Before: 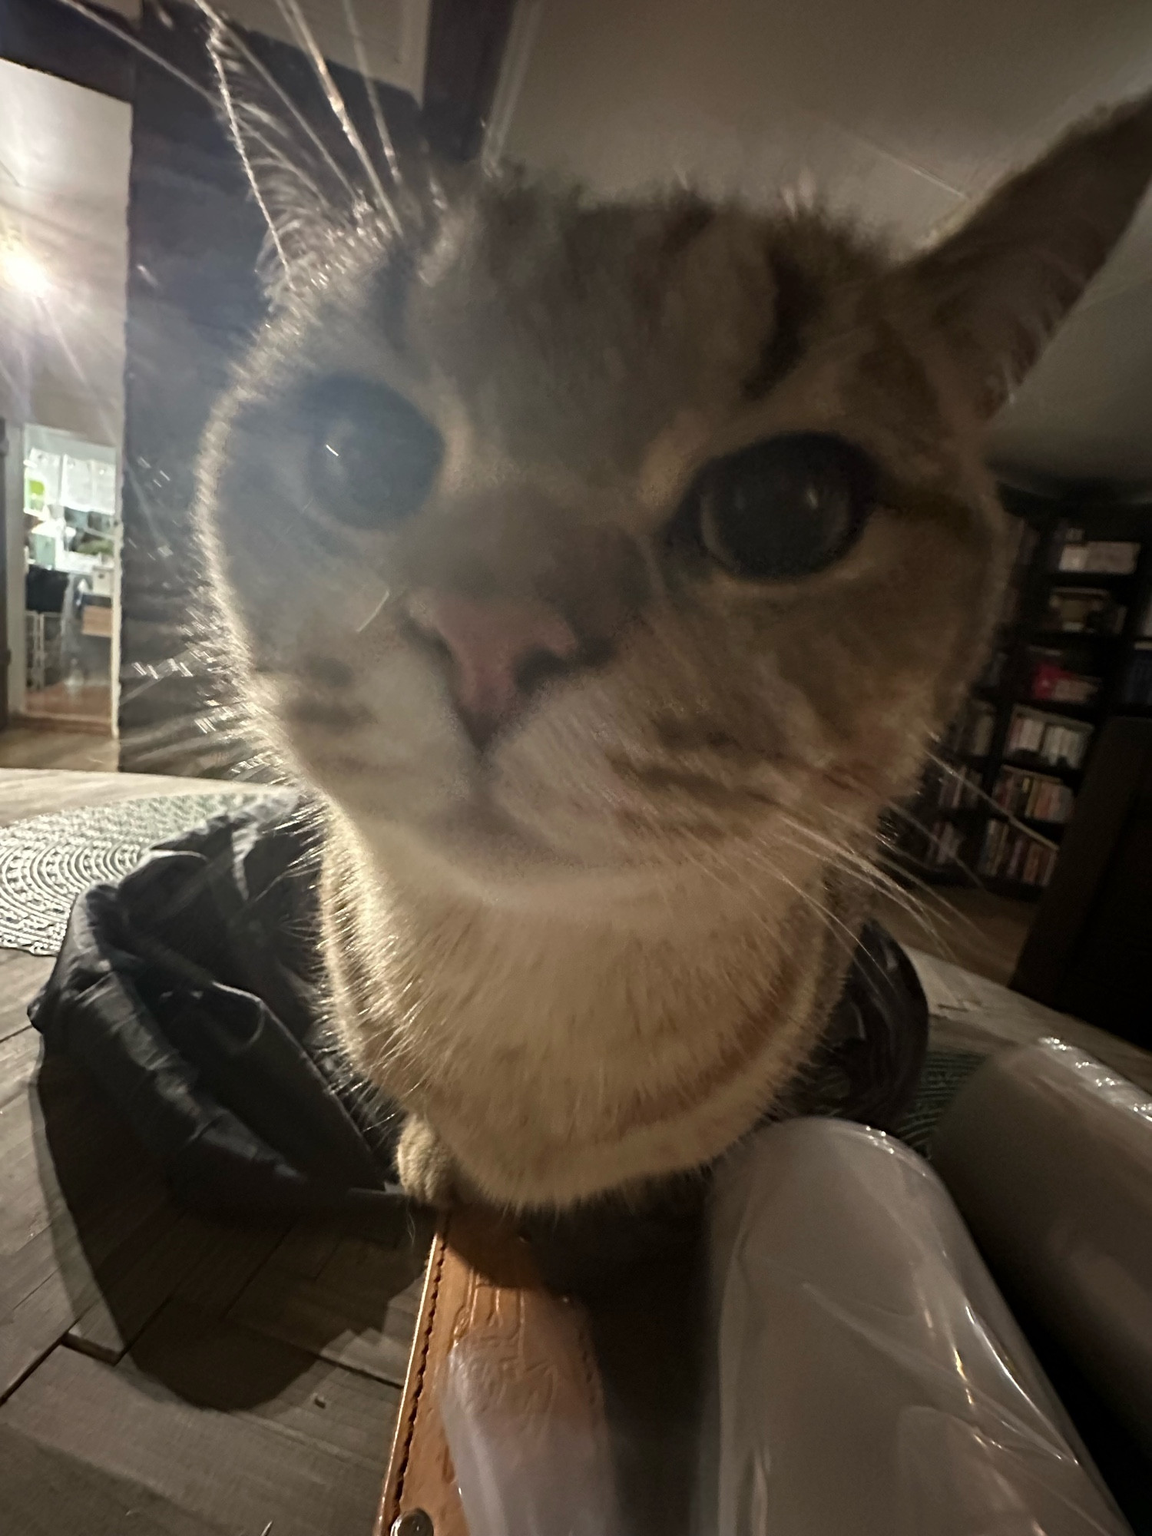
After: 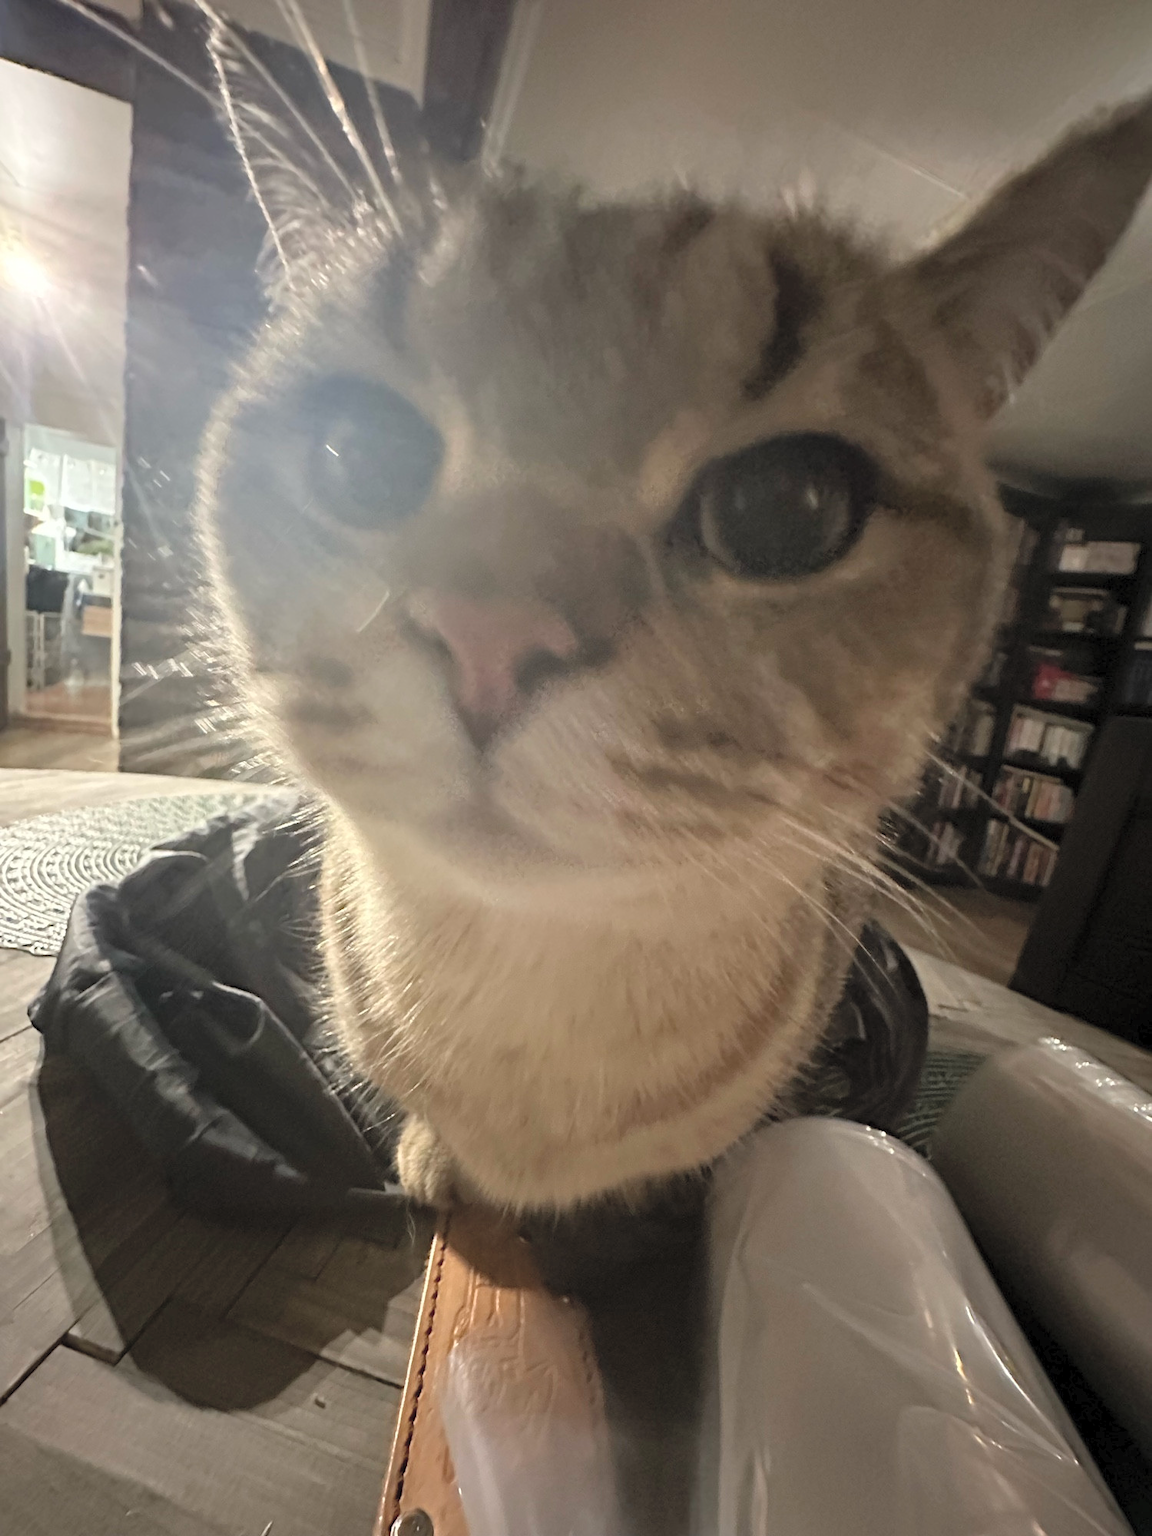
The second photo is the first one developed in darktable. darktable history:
contrast brightness saturation: brightness 0.281
